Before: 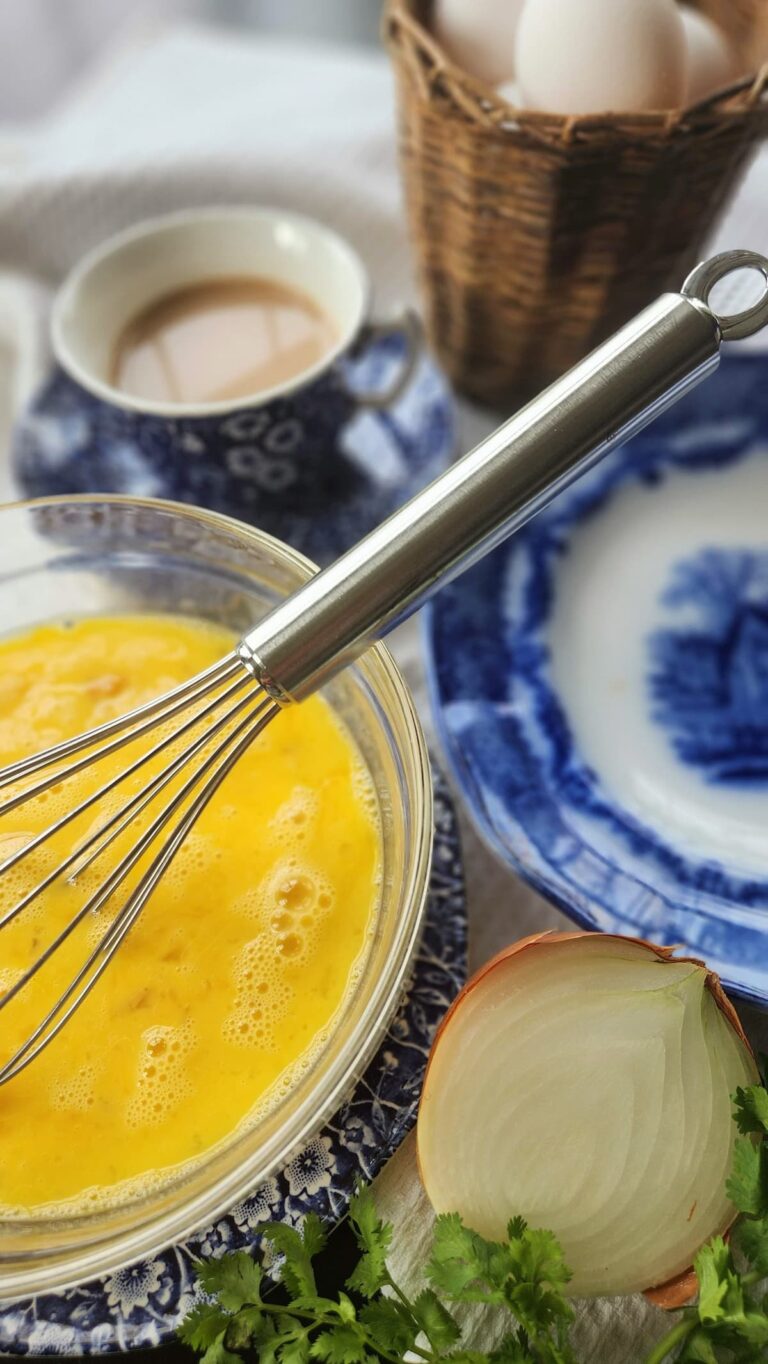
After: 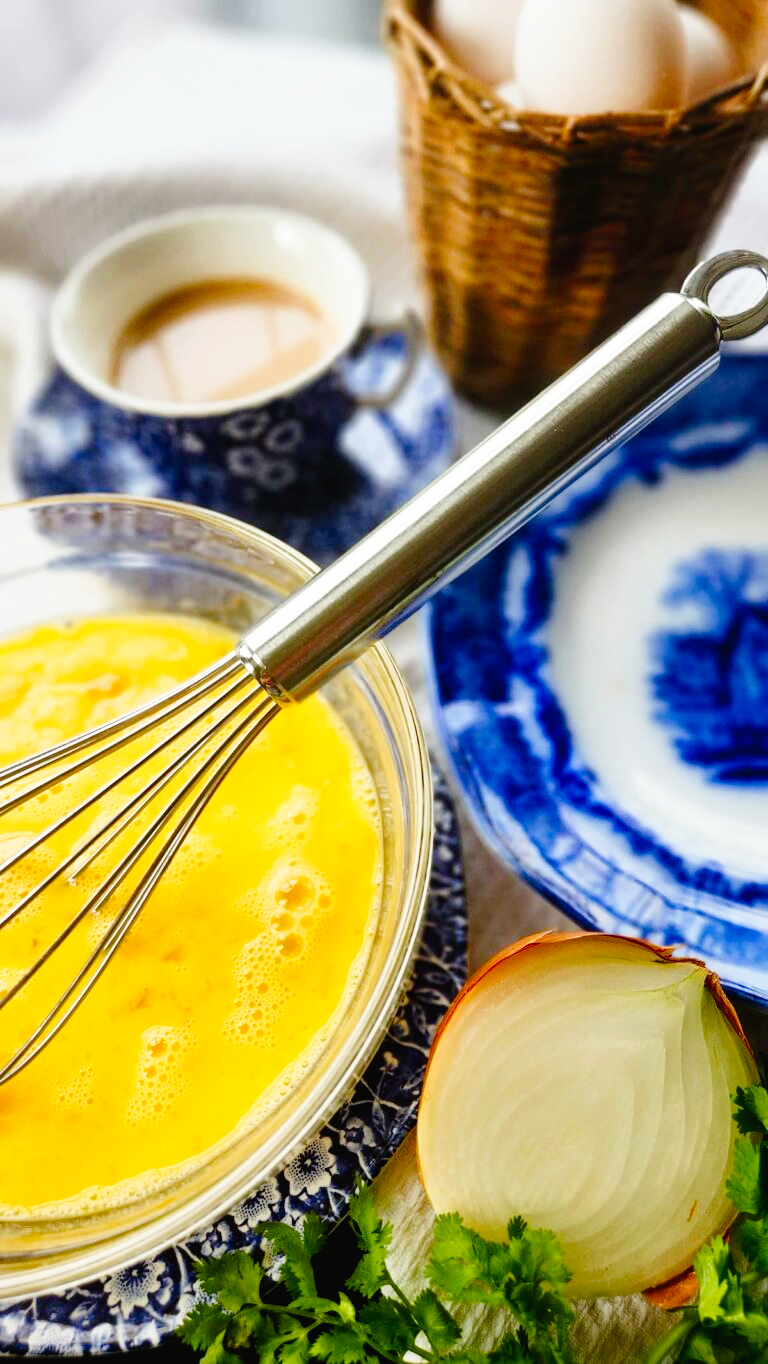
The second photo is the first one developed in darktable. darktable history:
tone curve: curves: ch0 [(0, 0.016) (0.11, 0.039) (0.259, 0.235) (0.383, 0.437) (0.499, 0.597) (0.733, 0.867) (0.843, 0.948) (1, 1)], preserve colors none
color balance rgb: perceptual saturation grading › global saturation 45.591%, perceptual saturation grading › highlights -49.822%, perceptual saturation grading › shadows 29.885%
